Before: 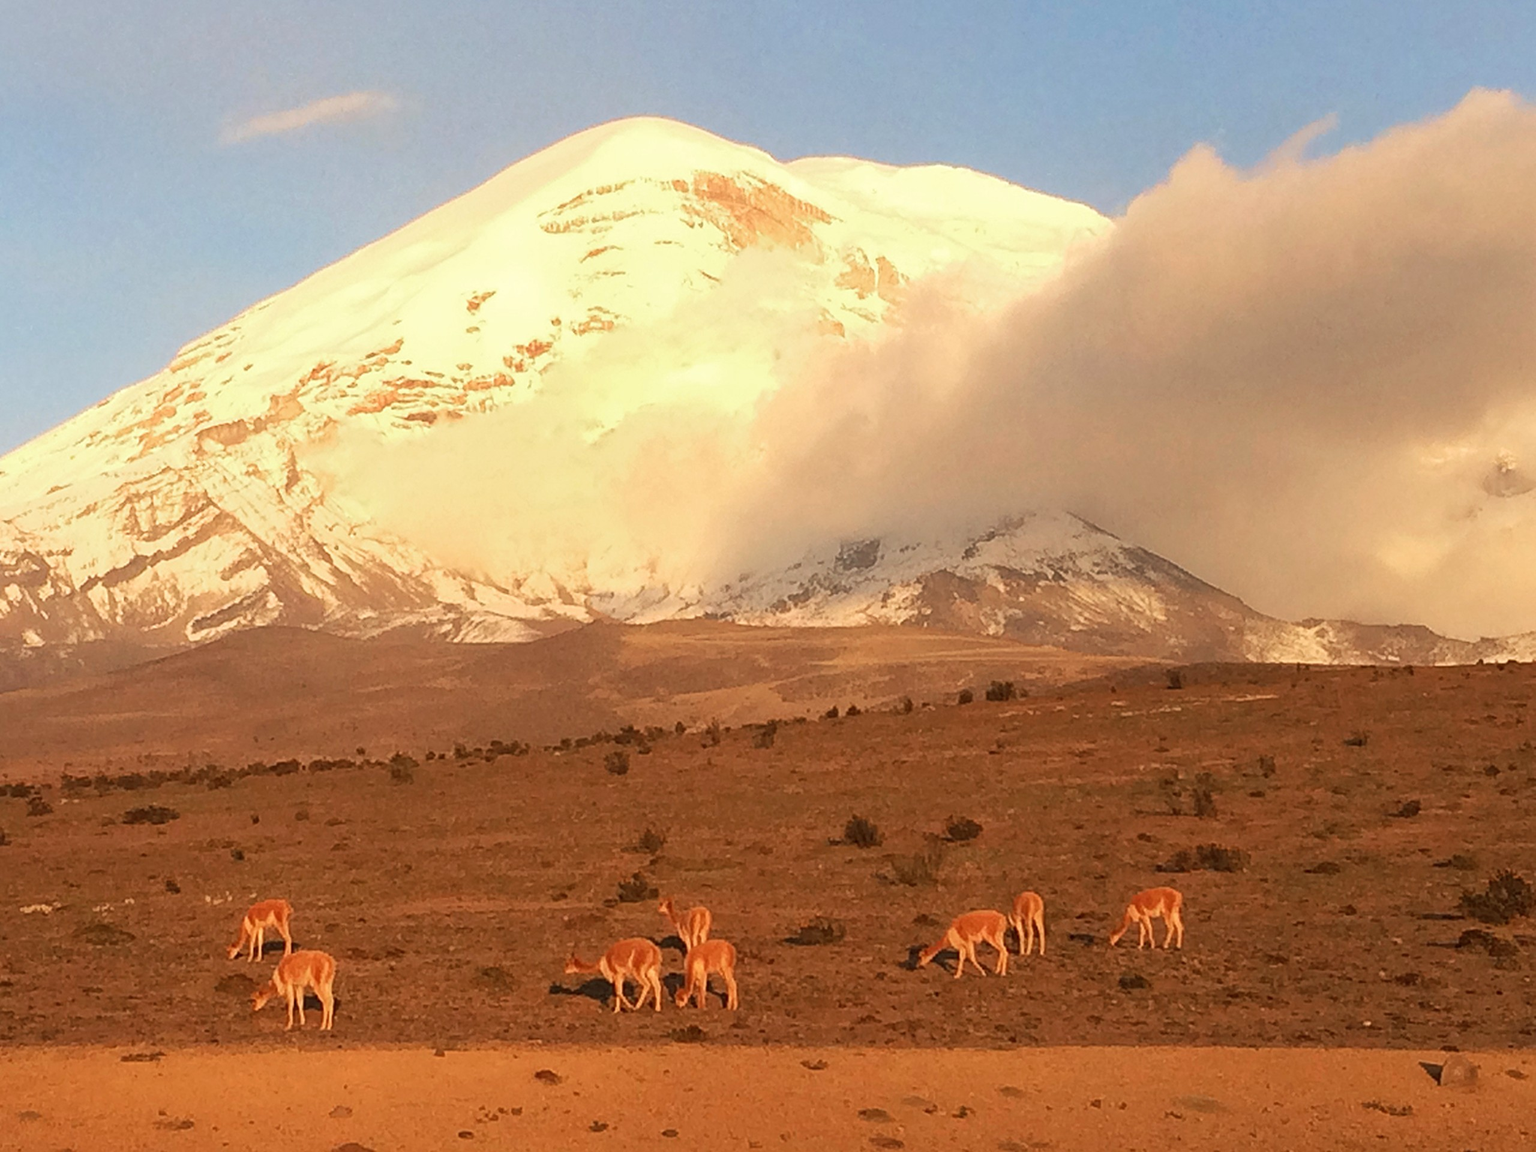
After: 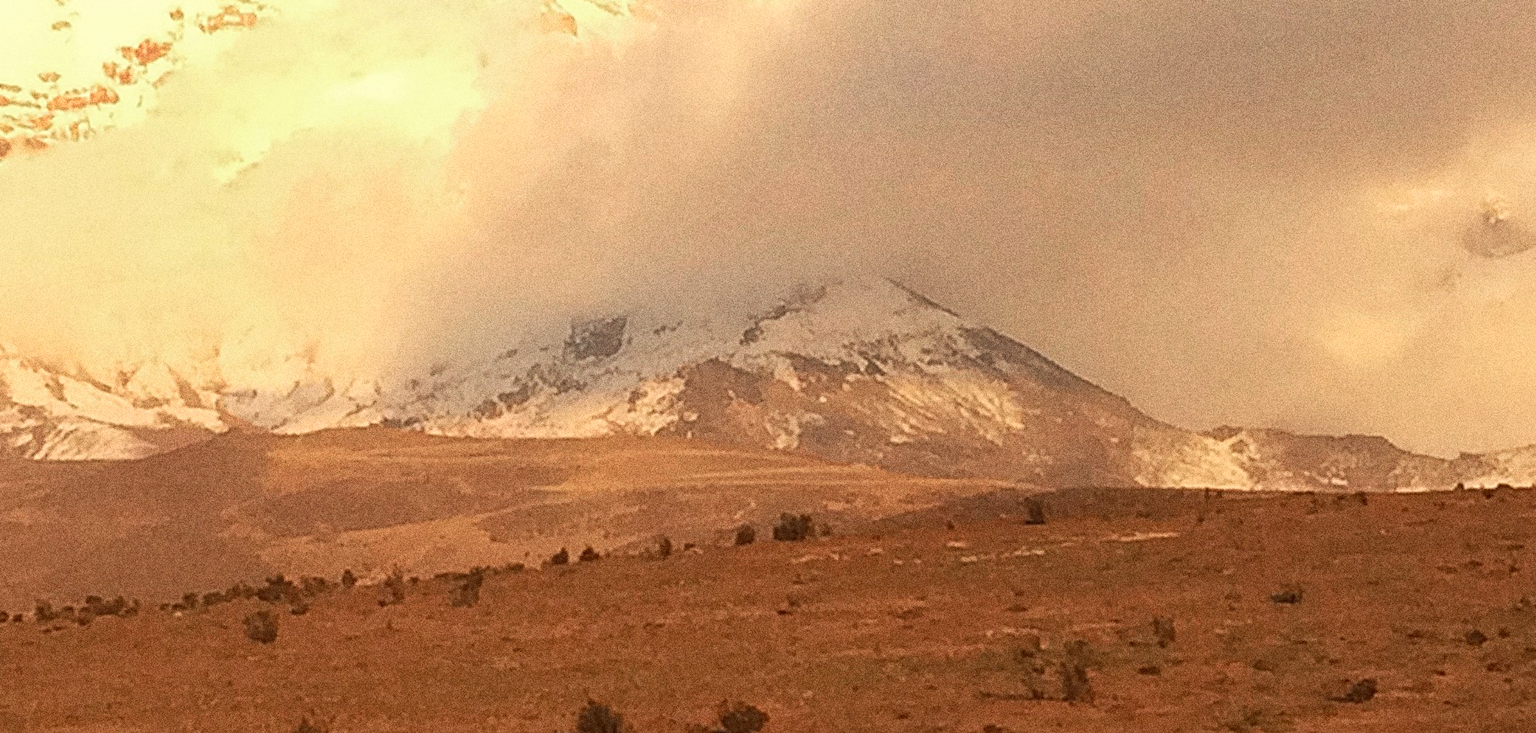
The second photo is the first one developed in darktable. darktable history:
grain: coarseness 10.62 ISO, strength 55.56%
base curve: curves: ch0 [(0, 0) (0.472, 0.508) (1, 1)]
white balance: red 1, blue 1
crop and rotate: left 27.938%, top 27.046%, bottom 27.046%
